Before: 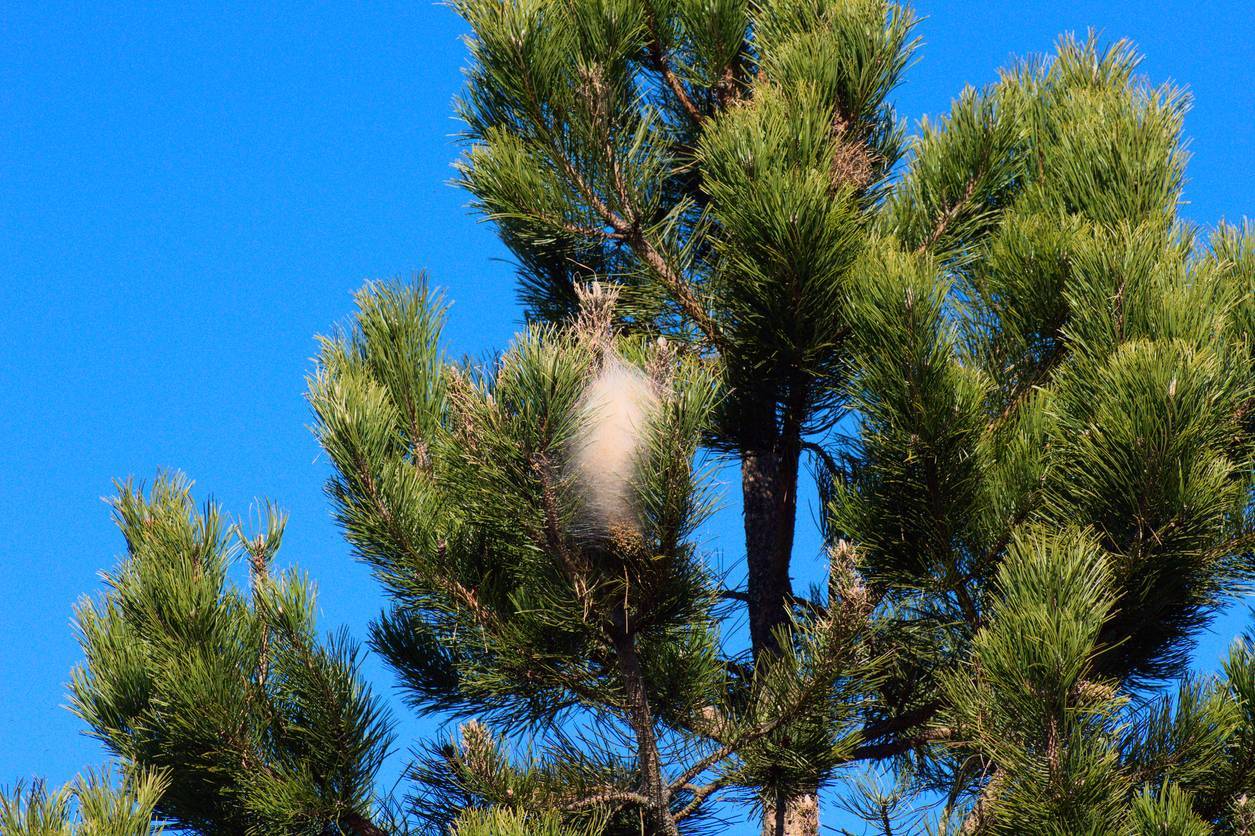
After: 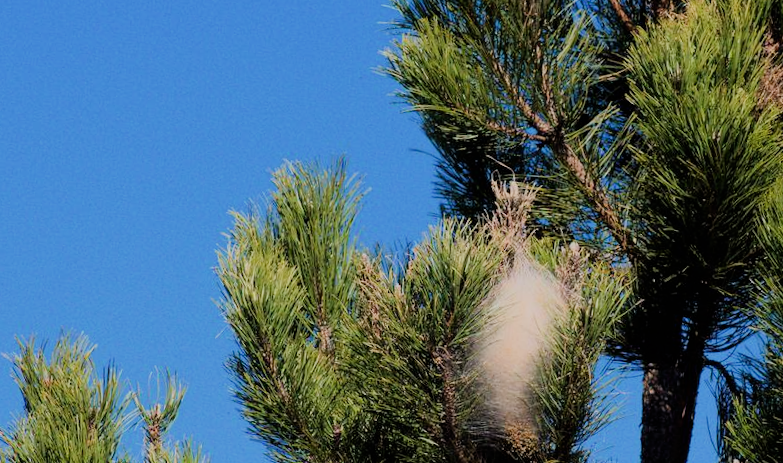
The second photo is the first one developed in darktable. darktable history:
filmic rgb: black relative exposure -7.65 EV, white relative exposure 4.56 EV, hardness 3.61
crop and rotate: angle -4.99°, left 2.122%, top 6.945%, right 27.566%, bottom 30.519%
